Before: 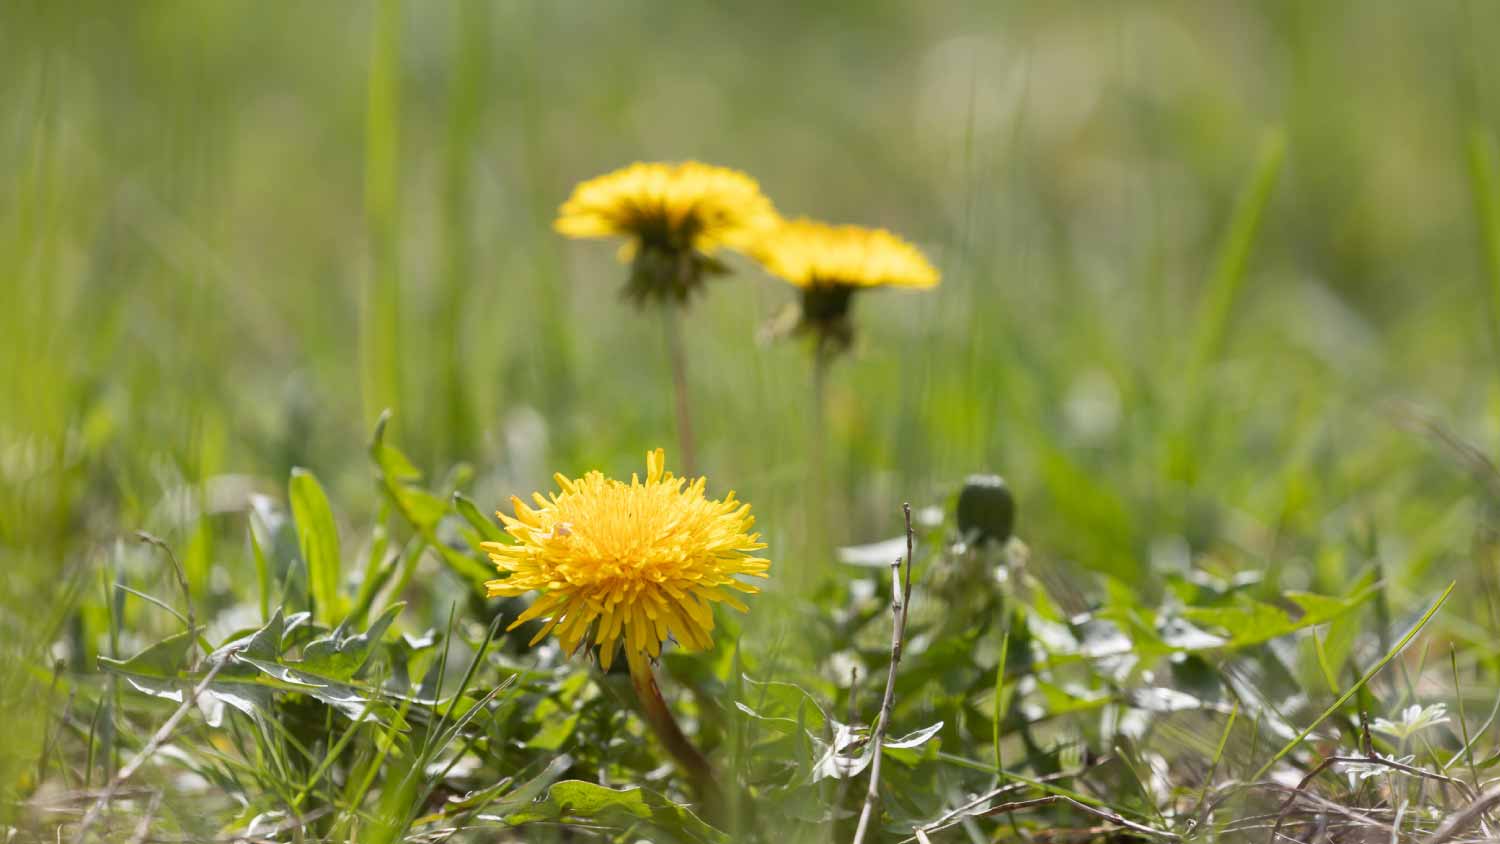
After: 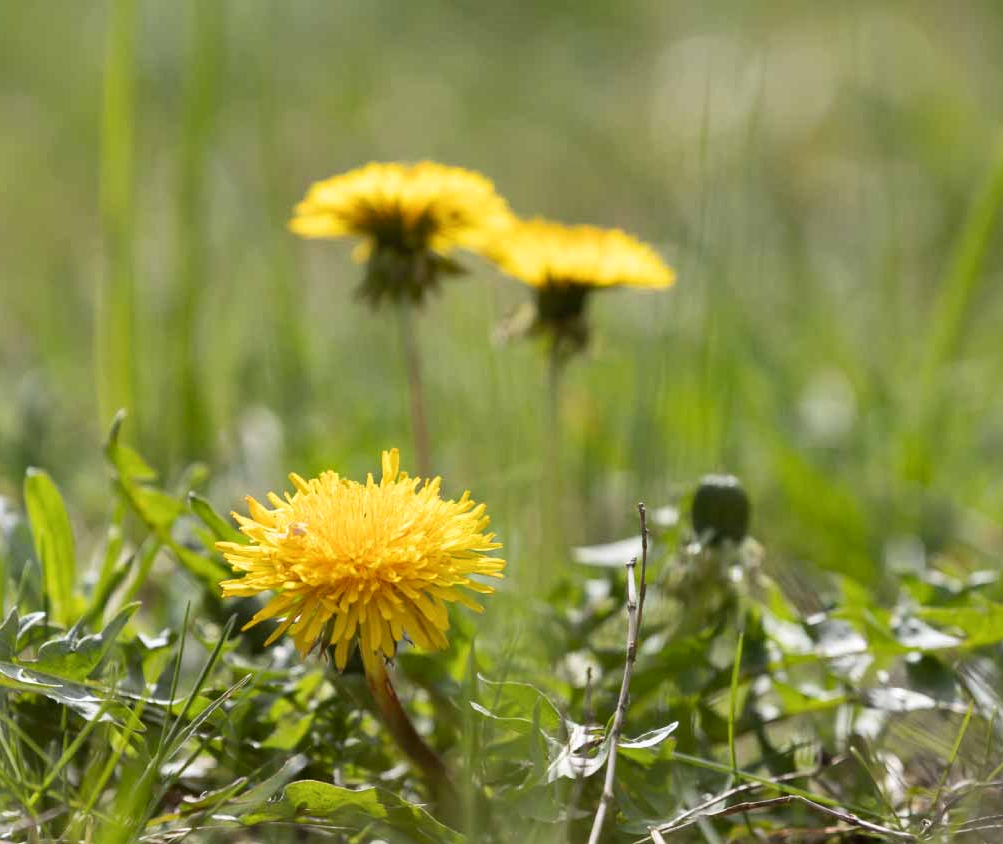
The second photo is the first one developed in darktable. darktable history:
local contrast: mode bilateral grid, contrast 20, coarseness 49, detail 120%, midtone range 0.2
crop and rotate: left 17.67%, right 15.452%
